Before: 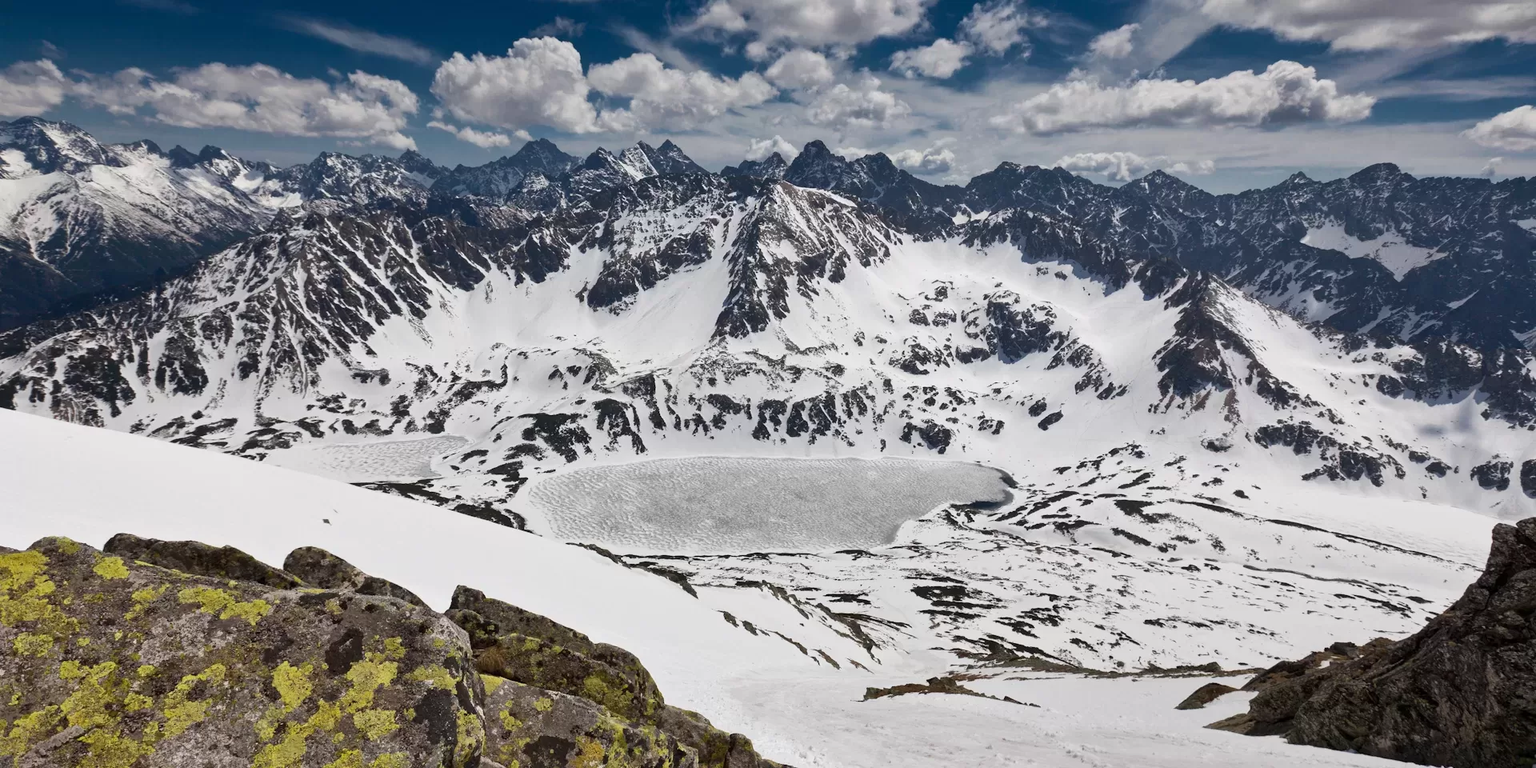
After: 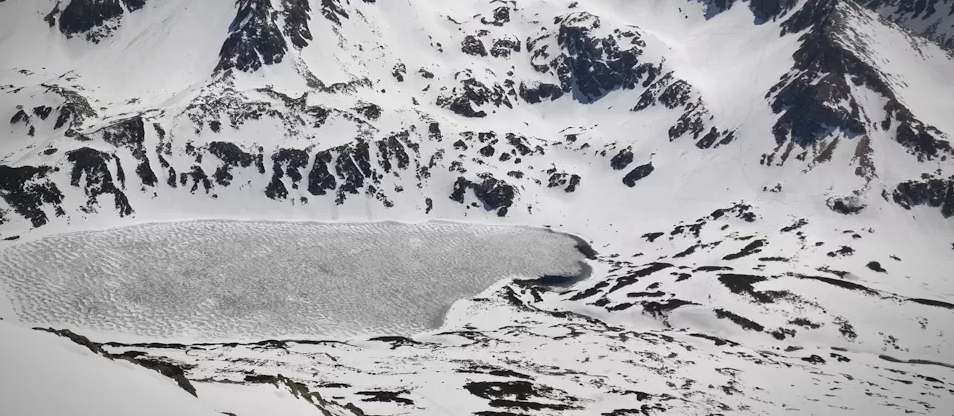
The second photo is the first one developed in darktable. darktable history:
crop: left 35.172%, top 36.586%, right 15.1%, bottom 20.037%
shadows and highlights: shadows 32.31, highlights -33.17, soften with gaussian
vignetting: fall-off start 71.25%, width/height ratio 1.334
